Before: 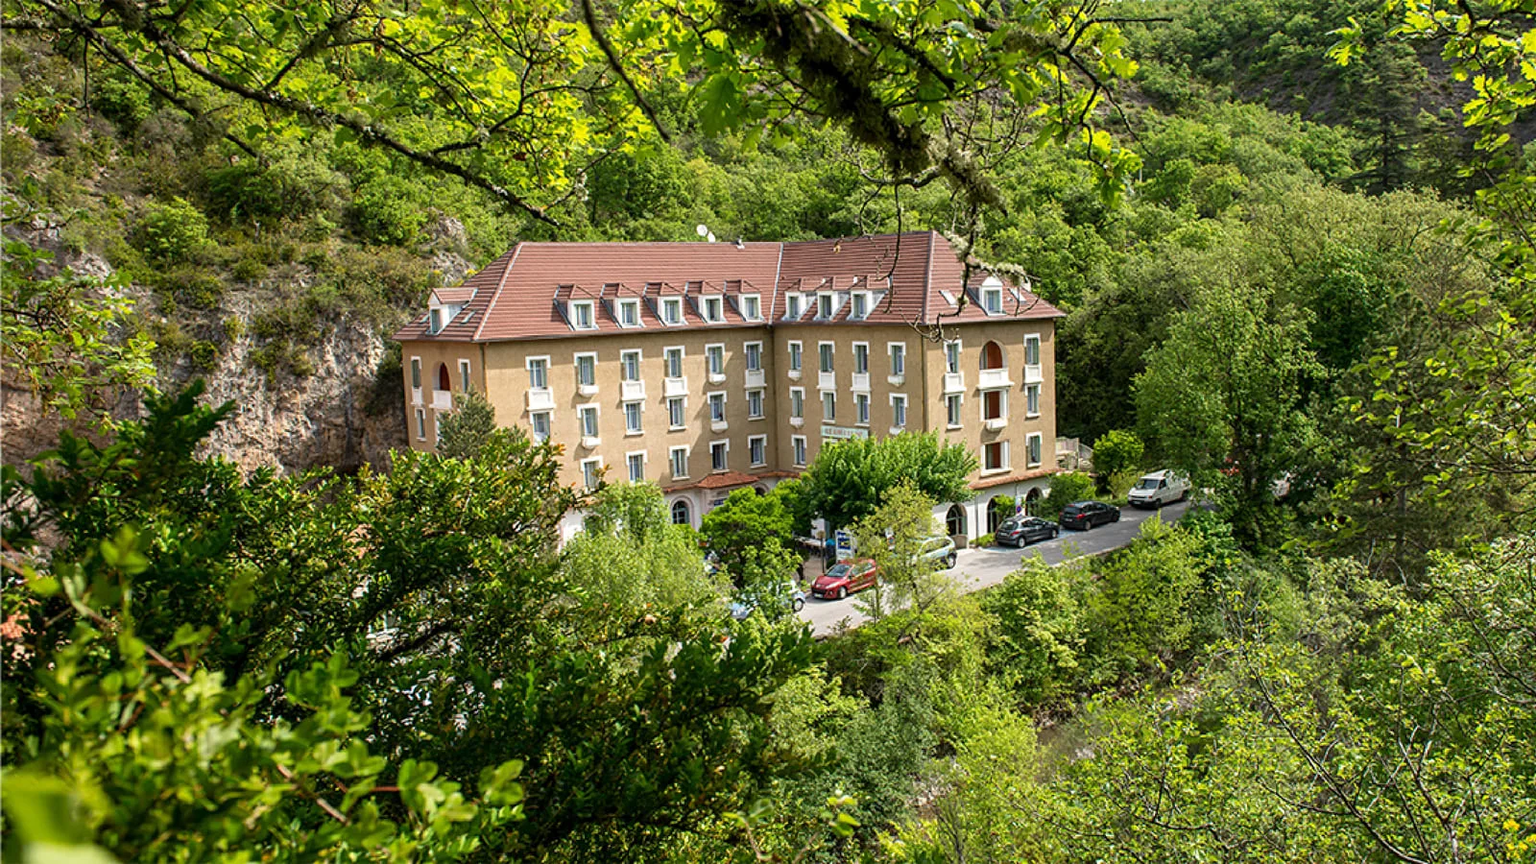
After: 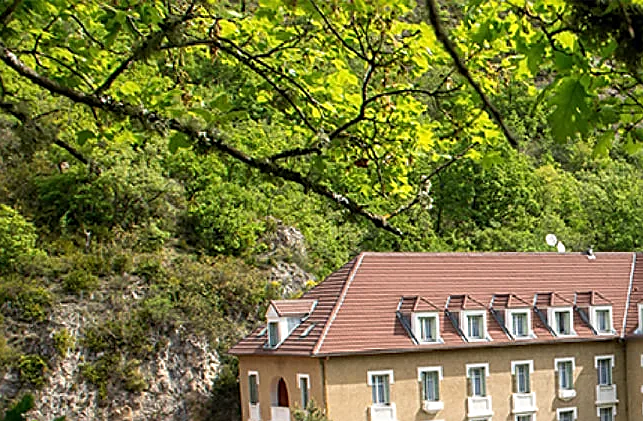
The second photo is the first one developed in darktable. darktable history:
sharpen: on, module defaults
crop and rotate: left 11.276%, top 0.05%, right 48.494%, bottom 53.072%
